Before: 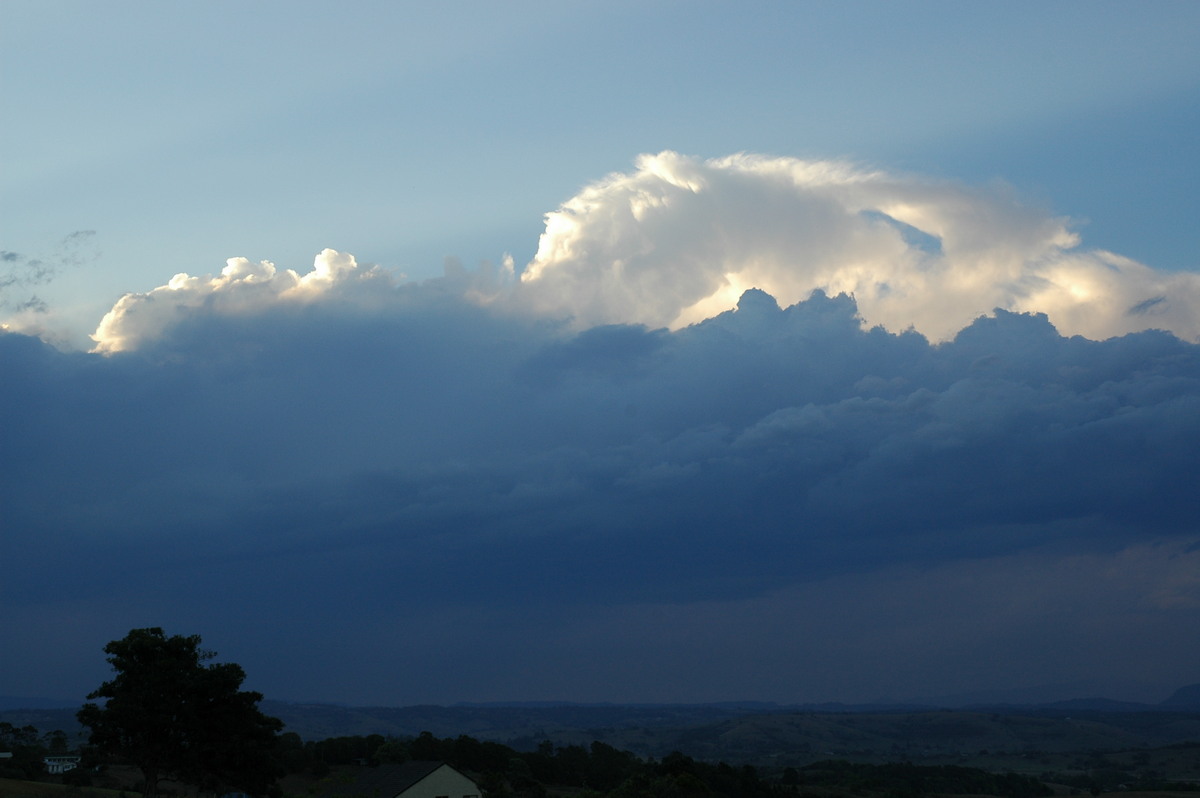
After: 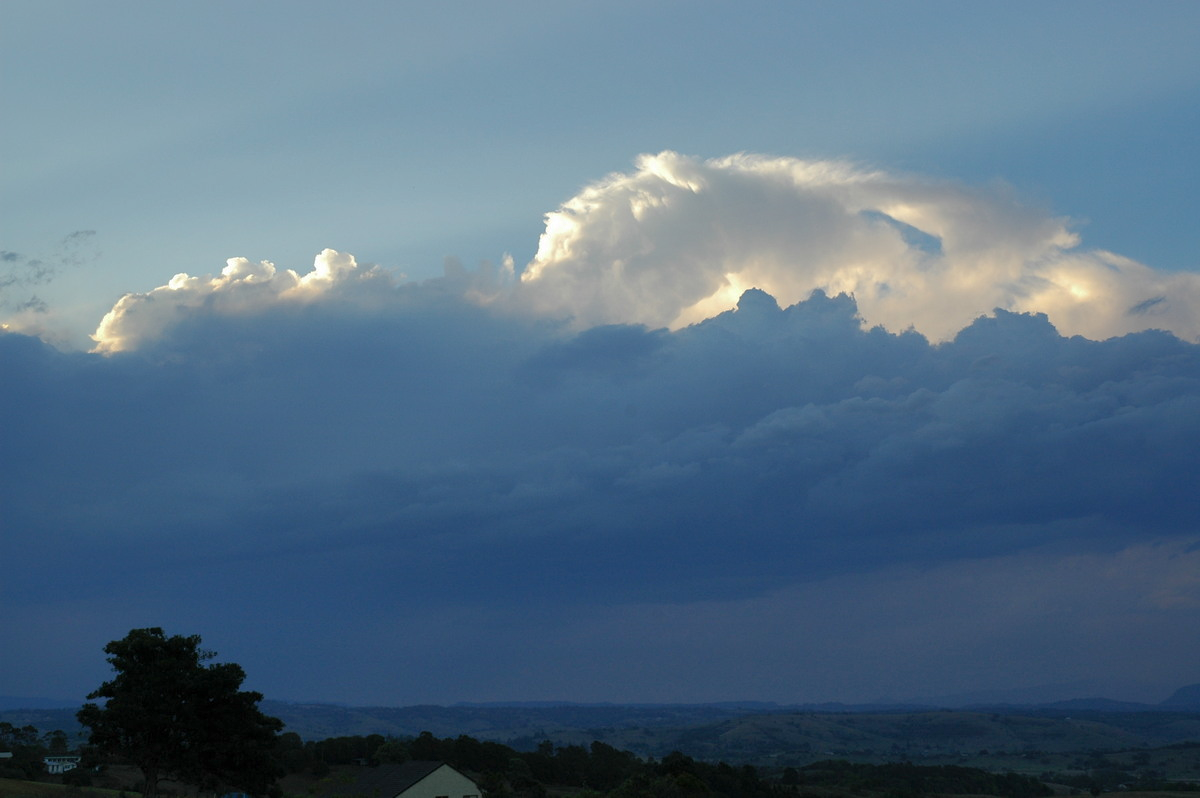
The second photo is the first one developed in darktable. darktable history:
shadows and highlights: highlights -60.09
